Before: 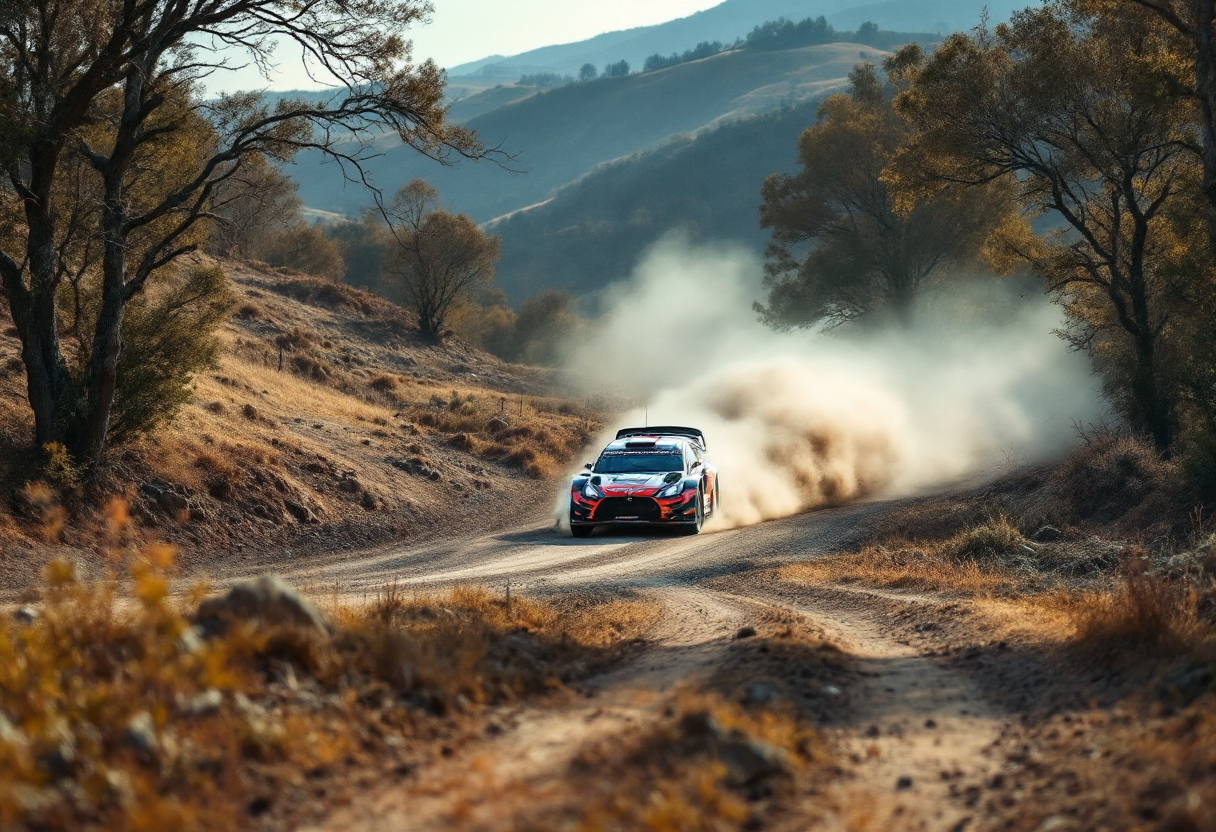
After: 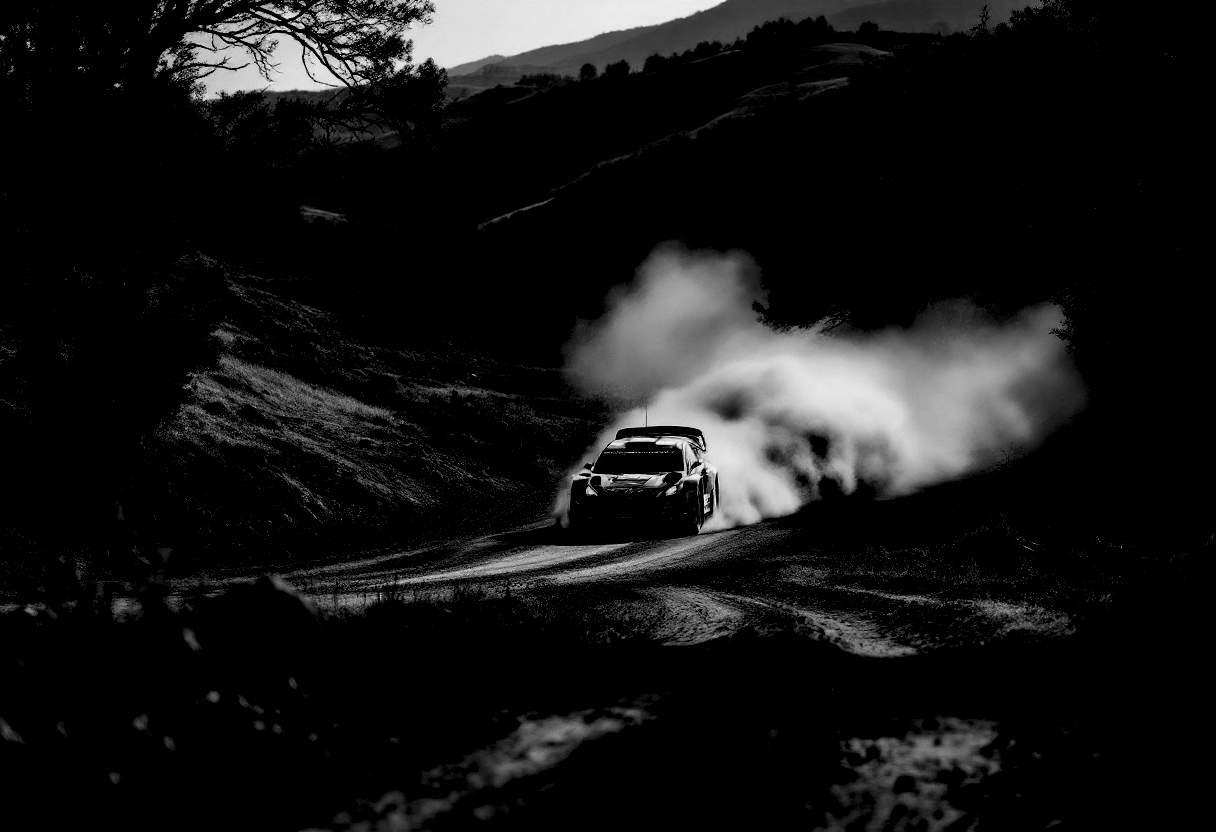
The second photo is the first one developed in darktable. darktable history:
levels: levels [0.514, 0.759, 1]
monochrome: a 73.58, b 64.21
